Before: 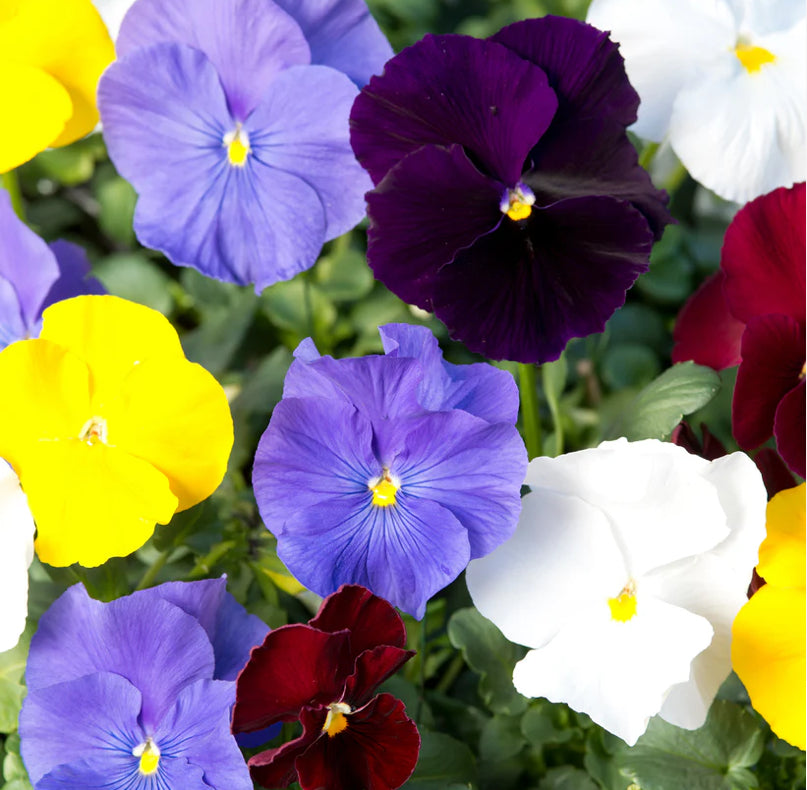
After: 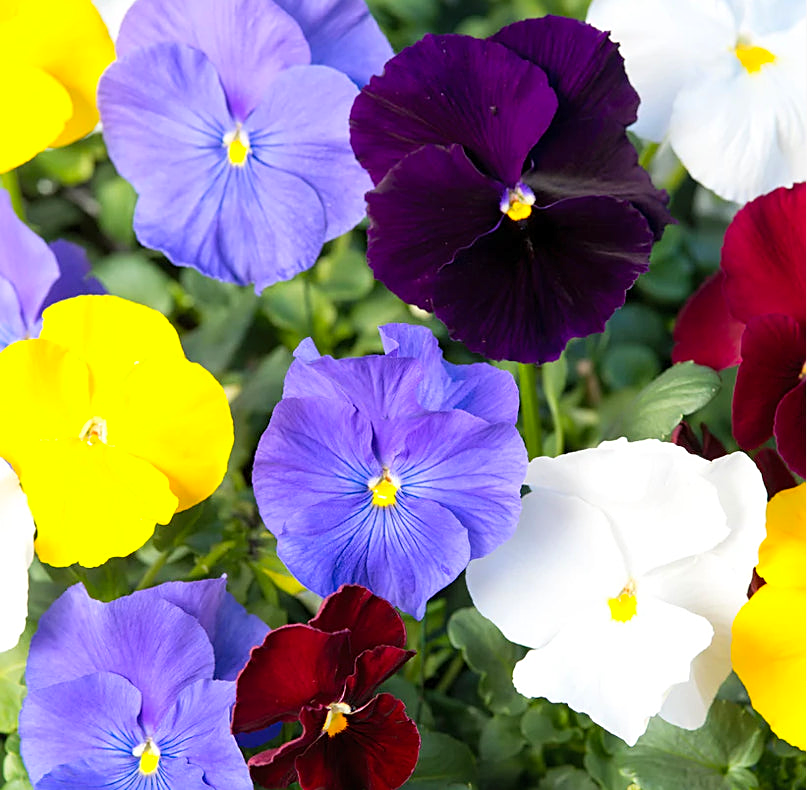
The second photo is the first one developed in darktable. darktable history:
contrast brightness saturation: contrast 0.07, brightness 0.08, saturation 0.18
sharpen: on, module defaults
